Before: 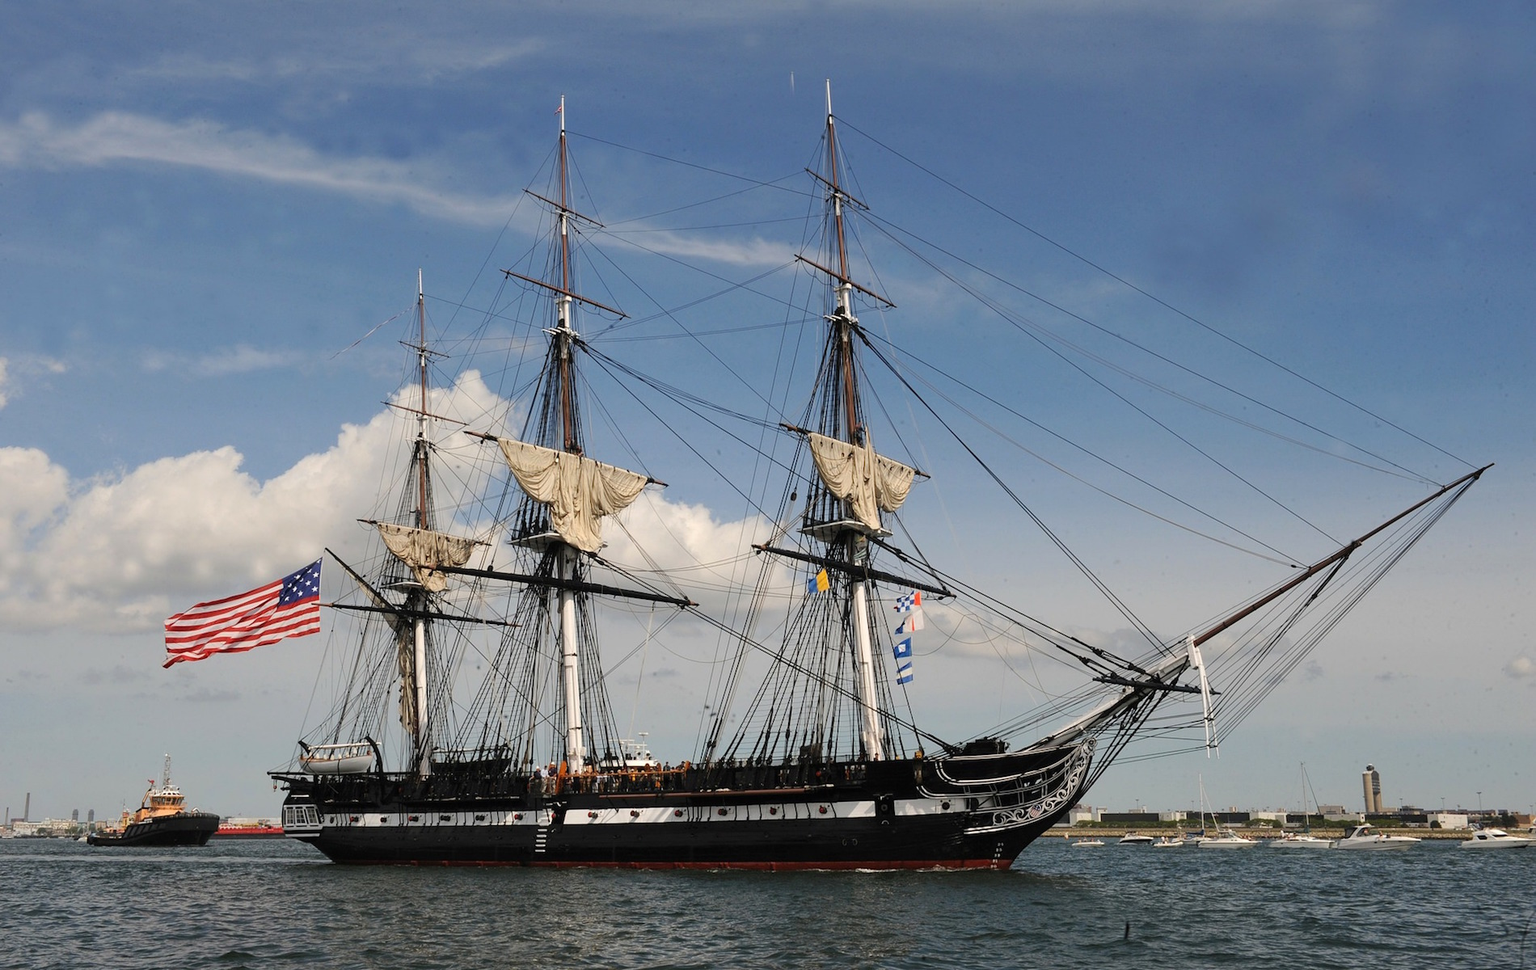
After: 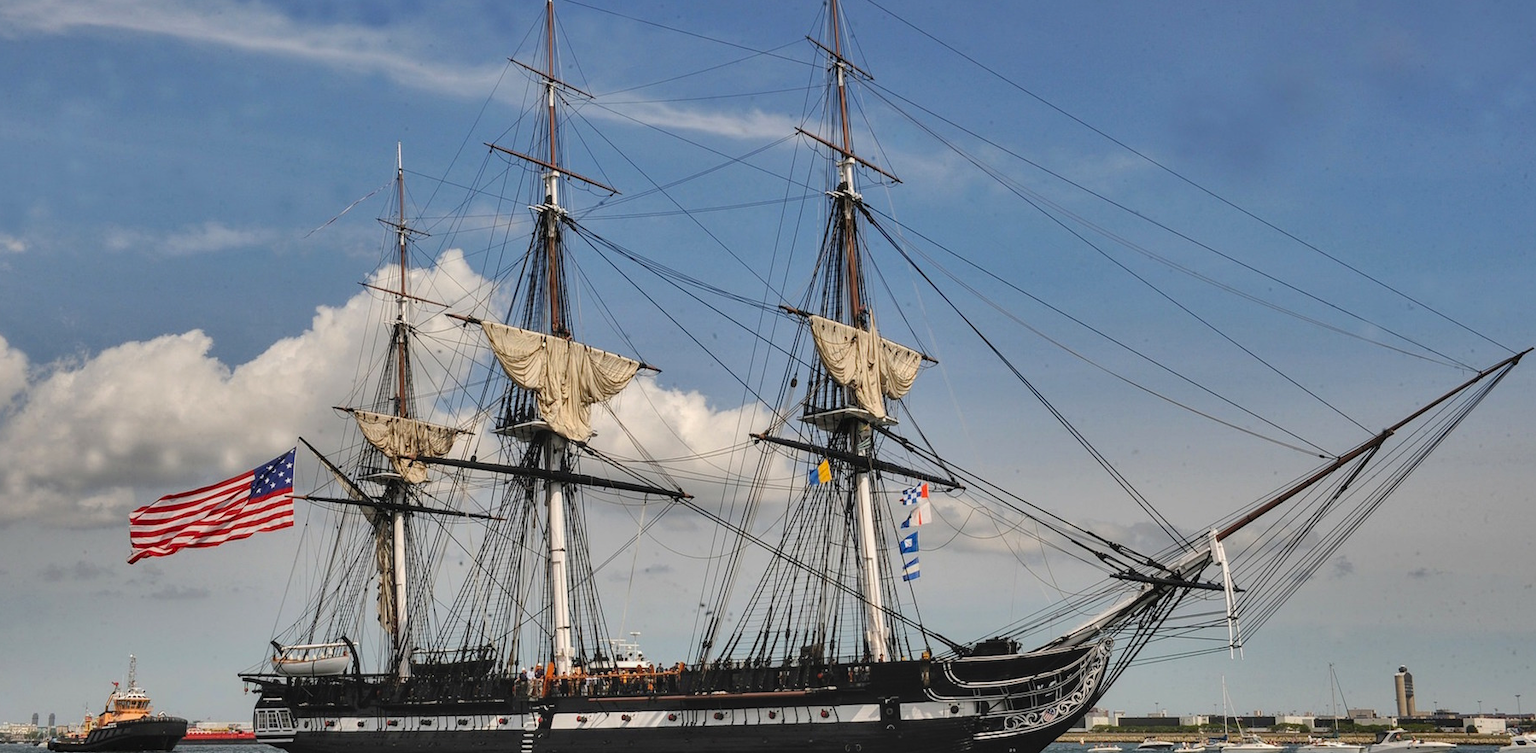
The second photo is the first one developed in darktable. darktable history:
crop and rotate: left 2.801%, top 13.86%, right 2.489%, bottom 12.635%
shadows and highlights: shadows 24.13, highlights -77.02, highlights color adjustment 0.39%, soften with gaussian
local contrast: detail 130%
contrast brightness saturation: contrast -0.098, brightness 0.041, saturation 0.076
